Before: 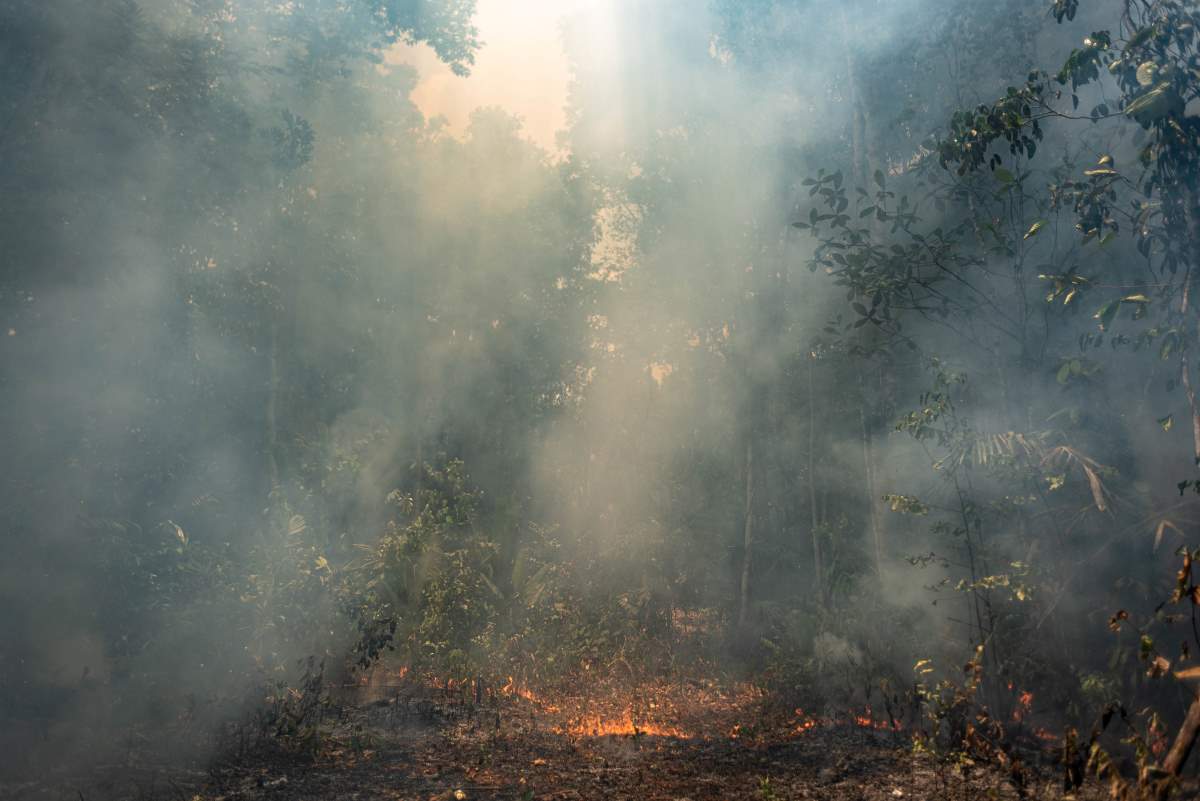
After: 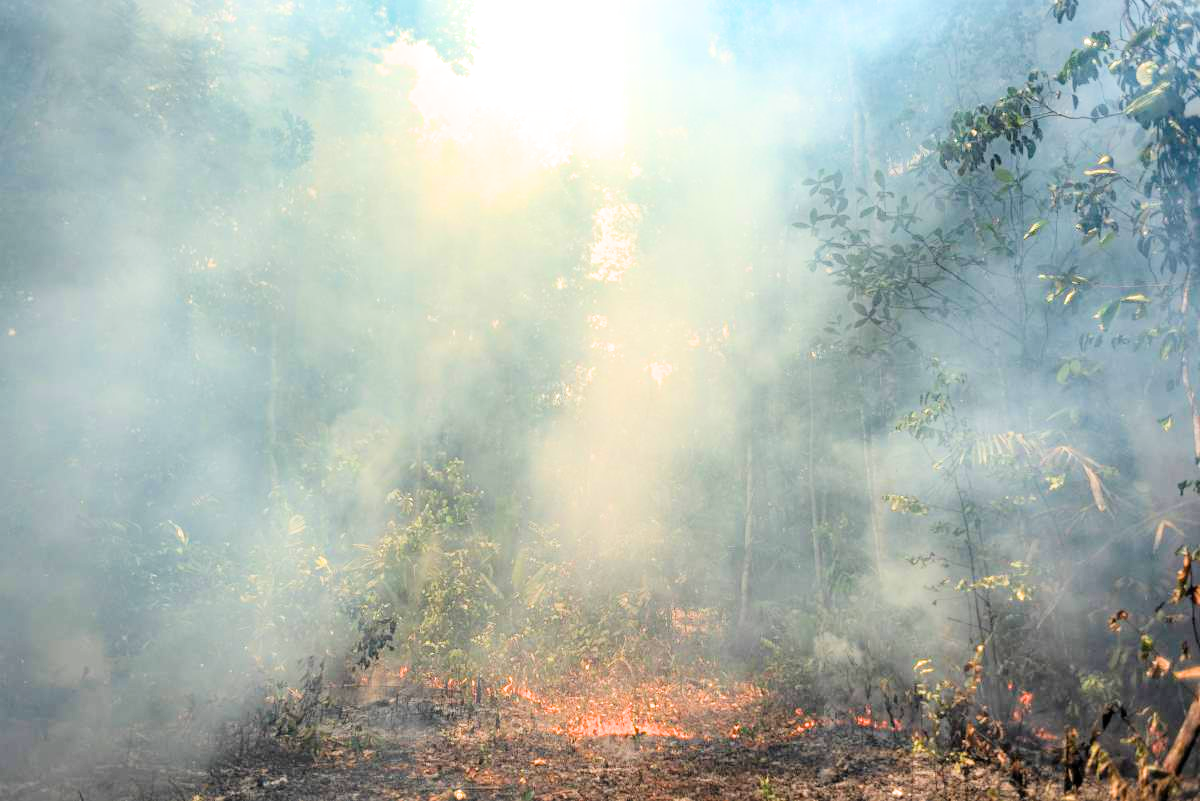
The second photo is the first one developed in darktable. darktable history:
exposure: black level correction 0, exposure 2.138 EV, compensate exposure bias true, compensate highlight preservation false
filmic rgb: black relative exposure -7.65 EV, white relative exposure 4.56 EV, hardness 3.61, color science v6 (2022)
